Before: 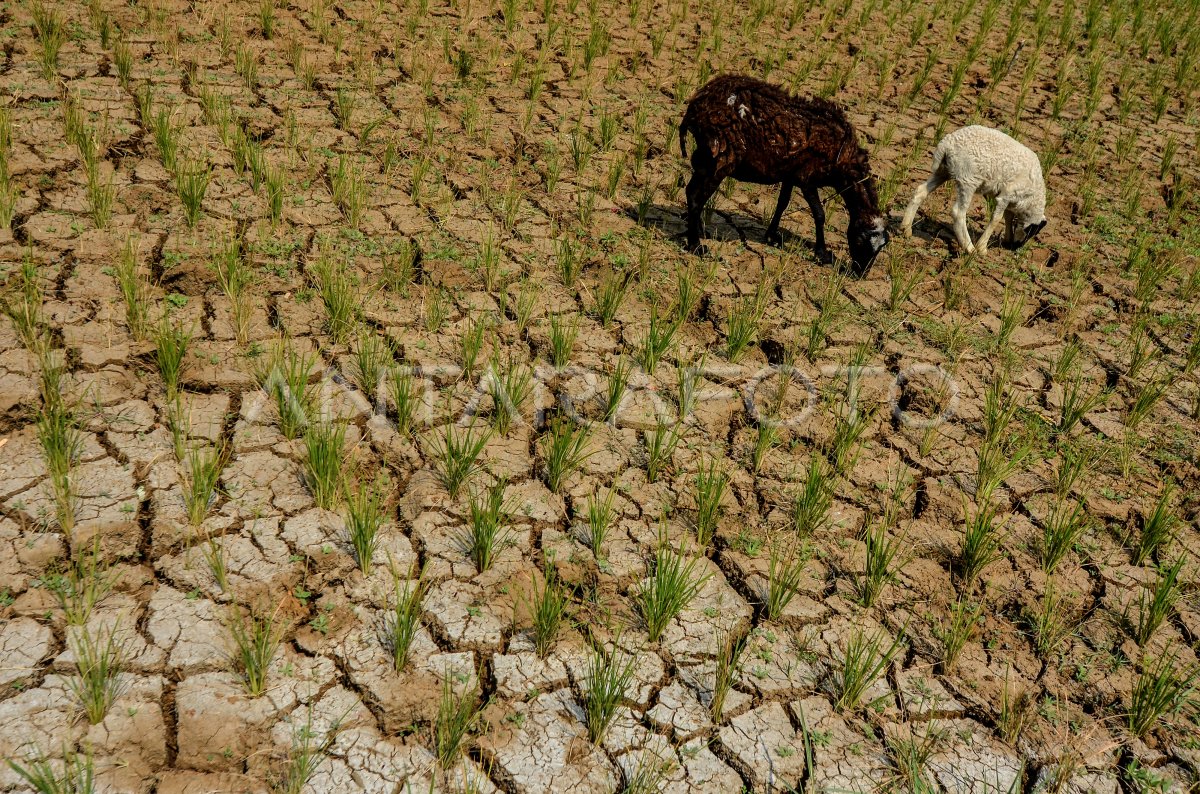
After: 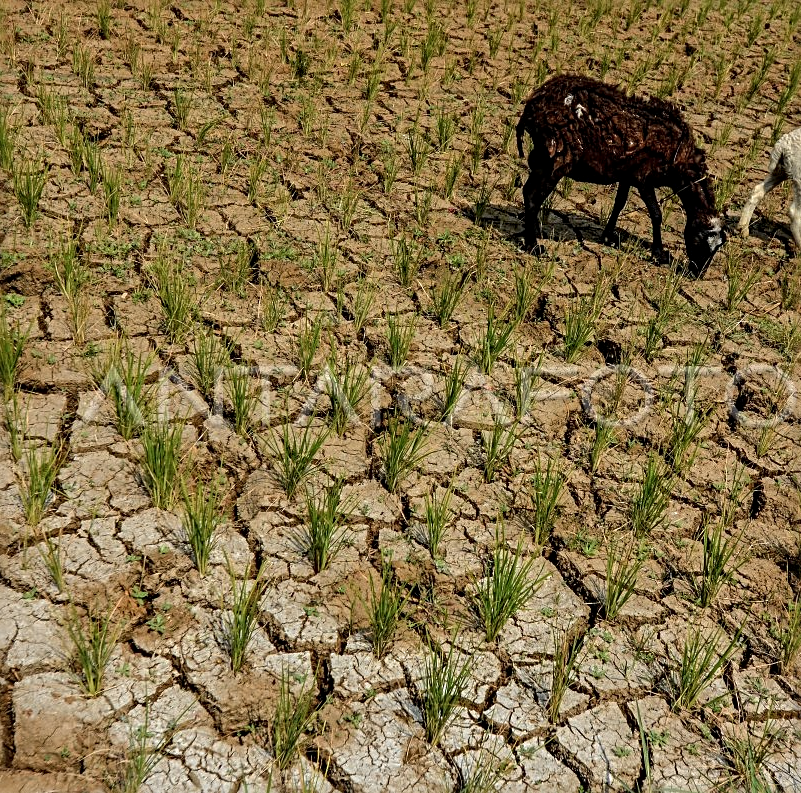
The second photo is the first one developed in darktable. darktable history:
contrast brightness saturation: saturation -0.053
crop and rotate: left 13.634%, right 19.605%
sharpen: radius 3.133
local contrast: highlights 103%, shadows 99%, detail 119%, midtone range 0.2
exposure: compensate exposure bias true, compensate highlight preservation false
